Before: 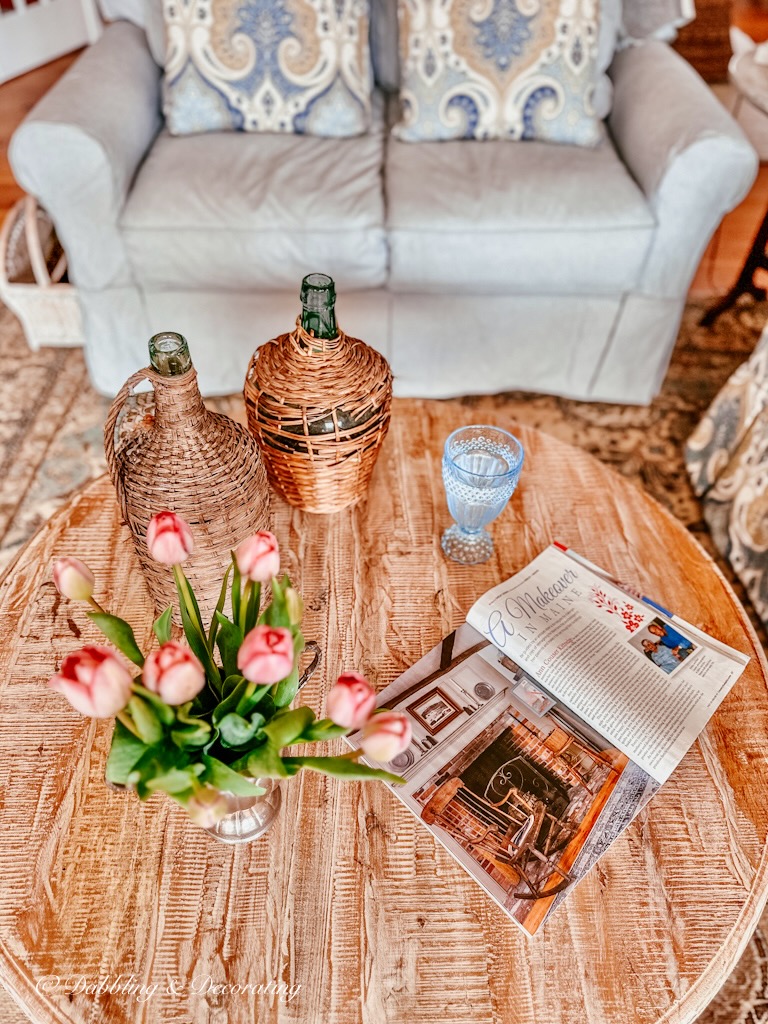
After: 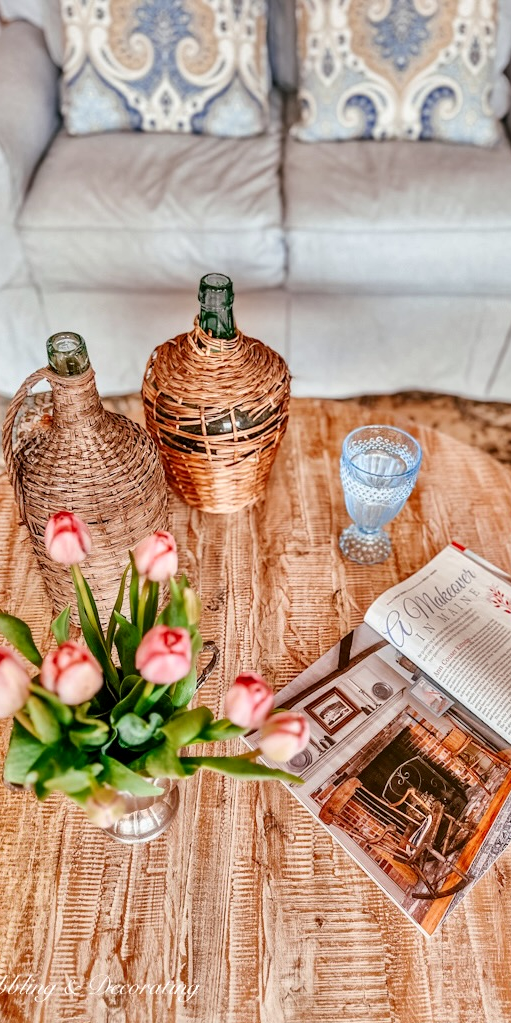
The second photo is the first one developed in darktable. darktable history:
crop and rotate: left 13.334%, right 20.014%
local contrast: mode bilateral grid, contrast 20, coarseness 50, detail 119%, midtone range 0.2
